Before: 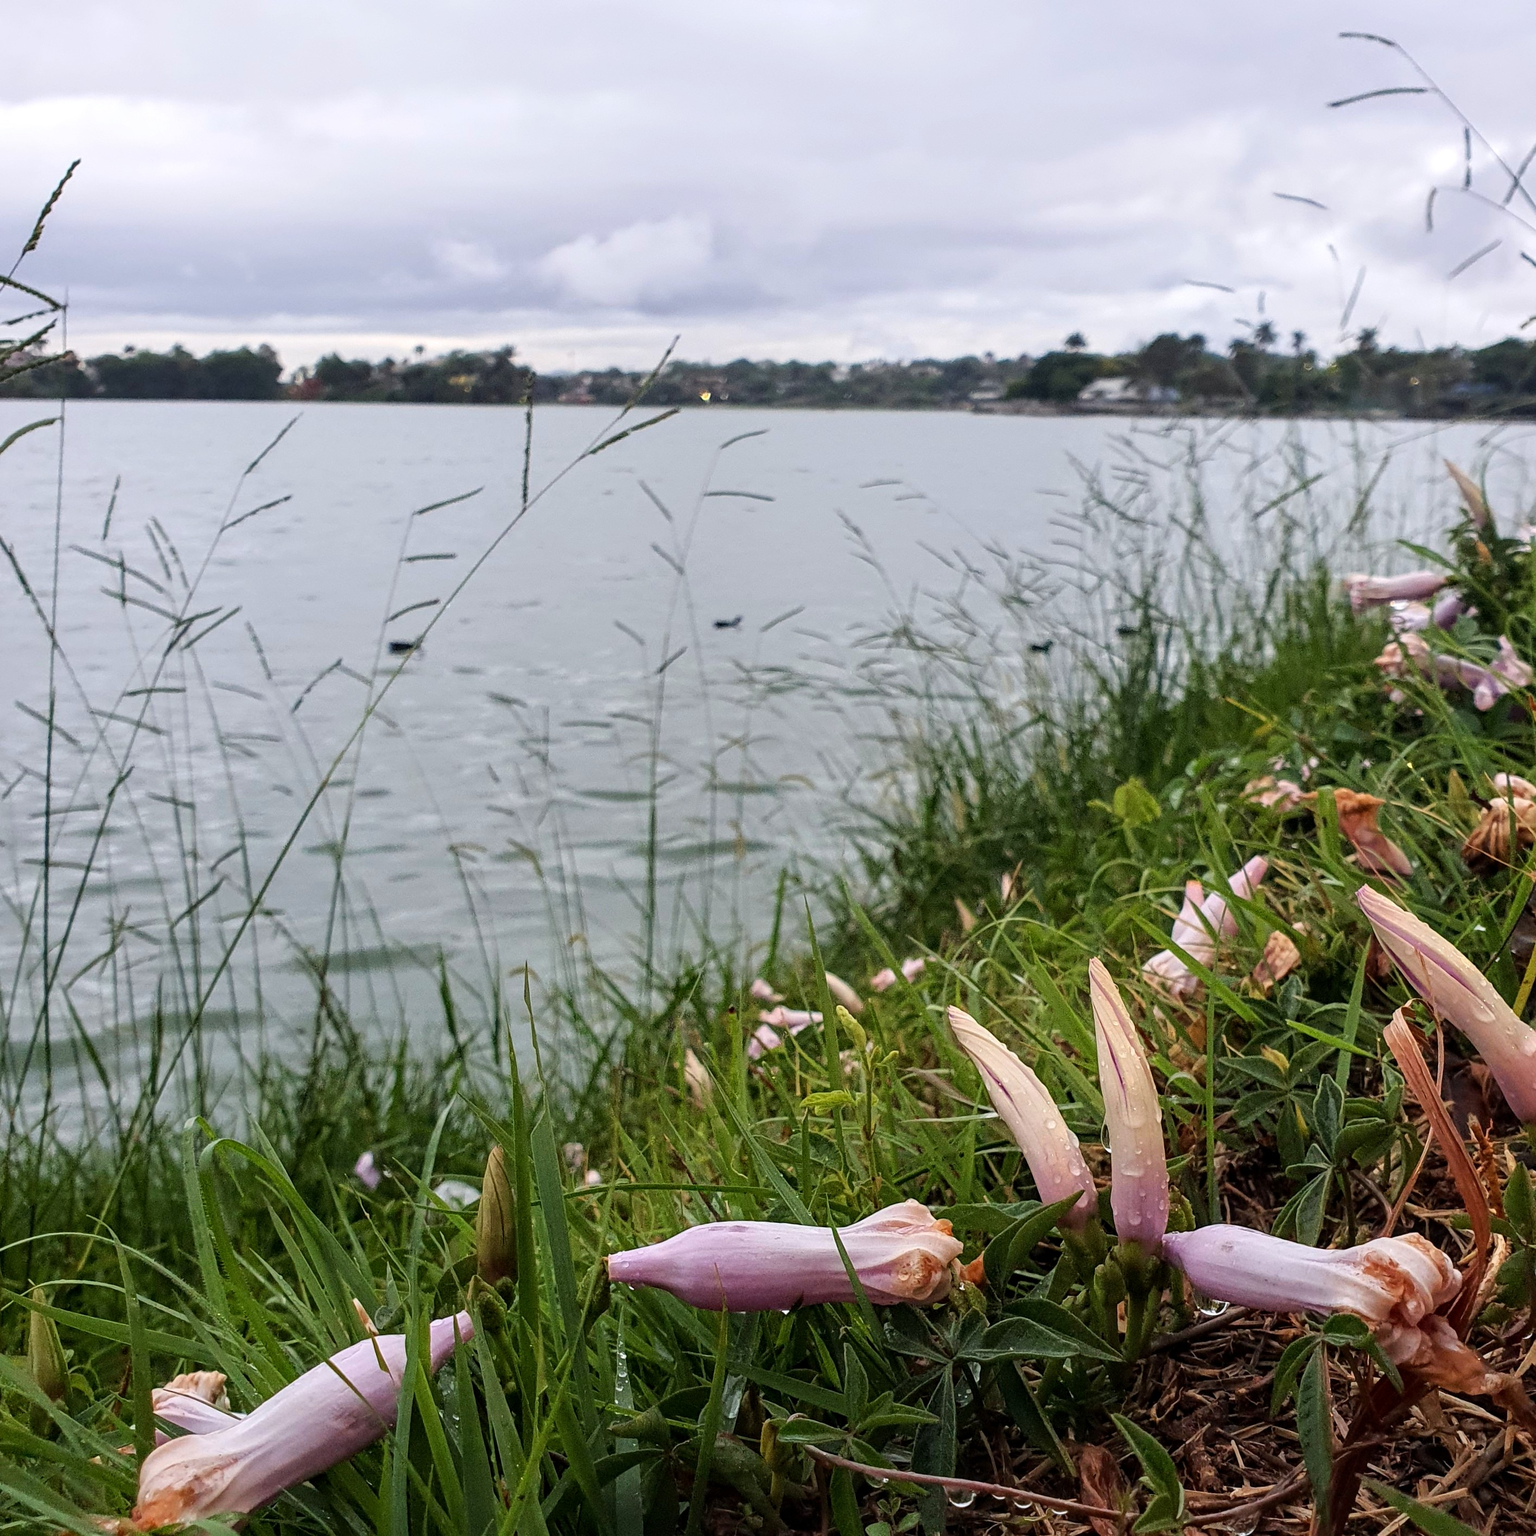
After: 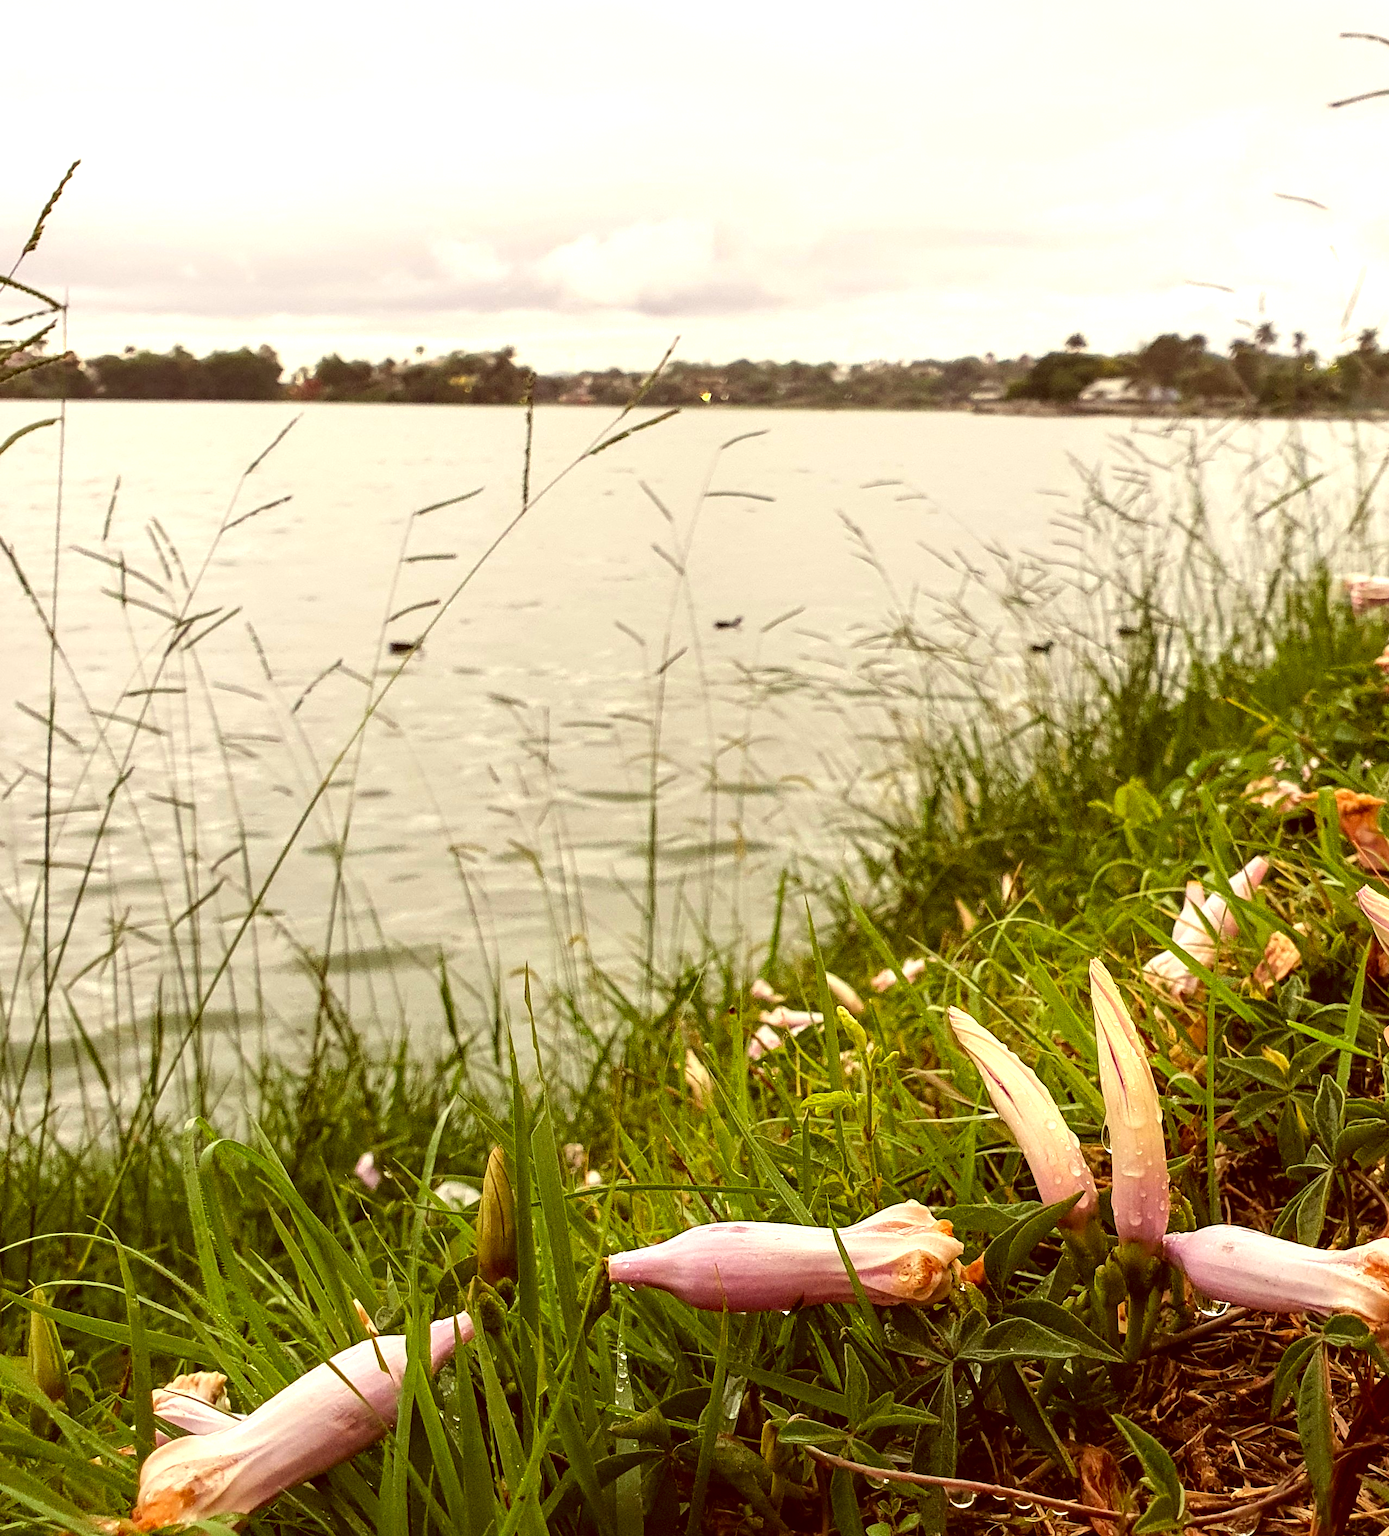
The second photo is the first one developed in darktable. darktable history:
color correction: highlights a* 1.08, highlights b* 24.64, shadows a* 15.23, shadows b* 25.05
exposure: black level correction 0, exposure 0.702 EV, compensate highlight preservation false
crop: right 9.515%, bottom 0.025%
